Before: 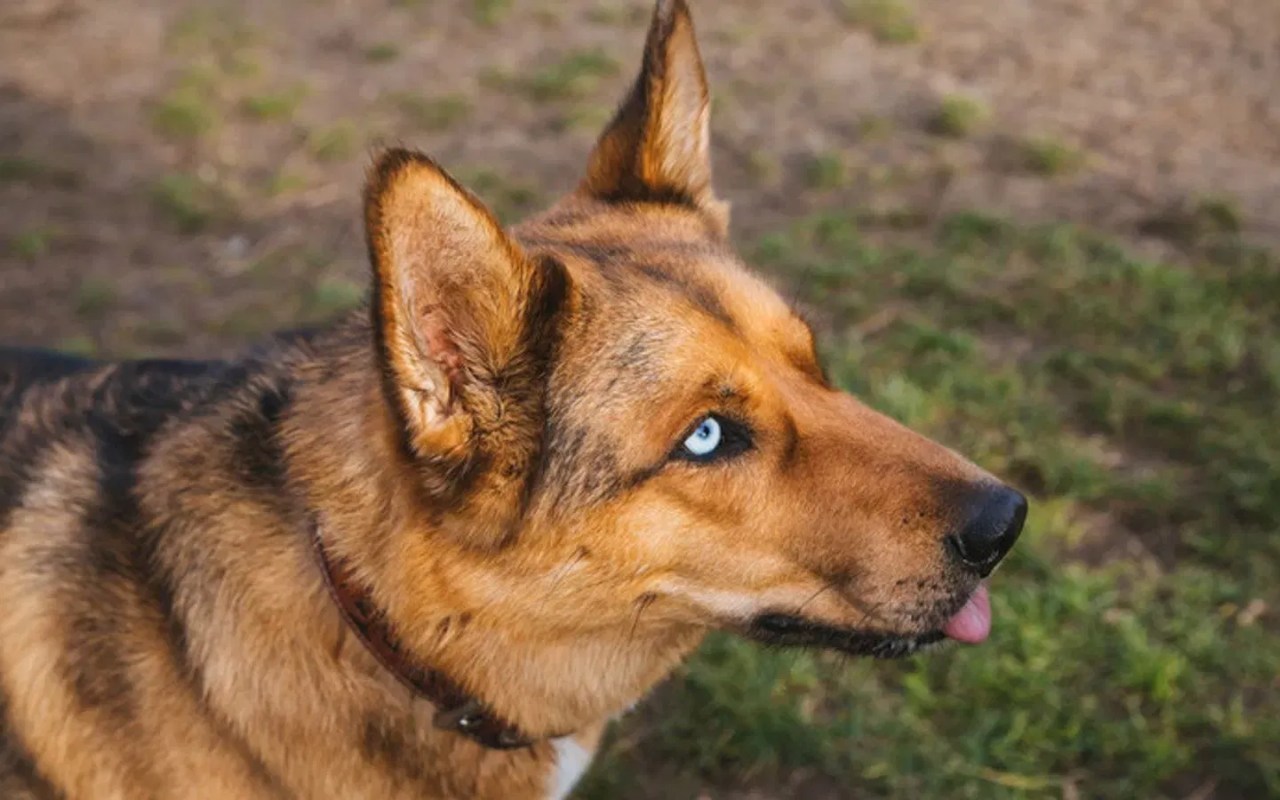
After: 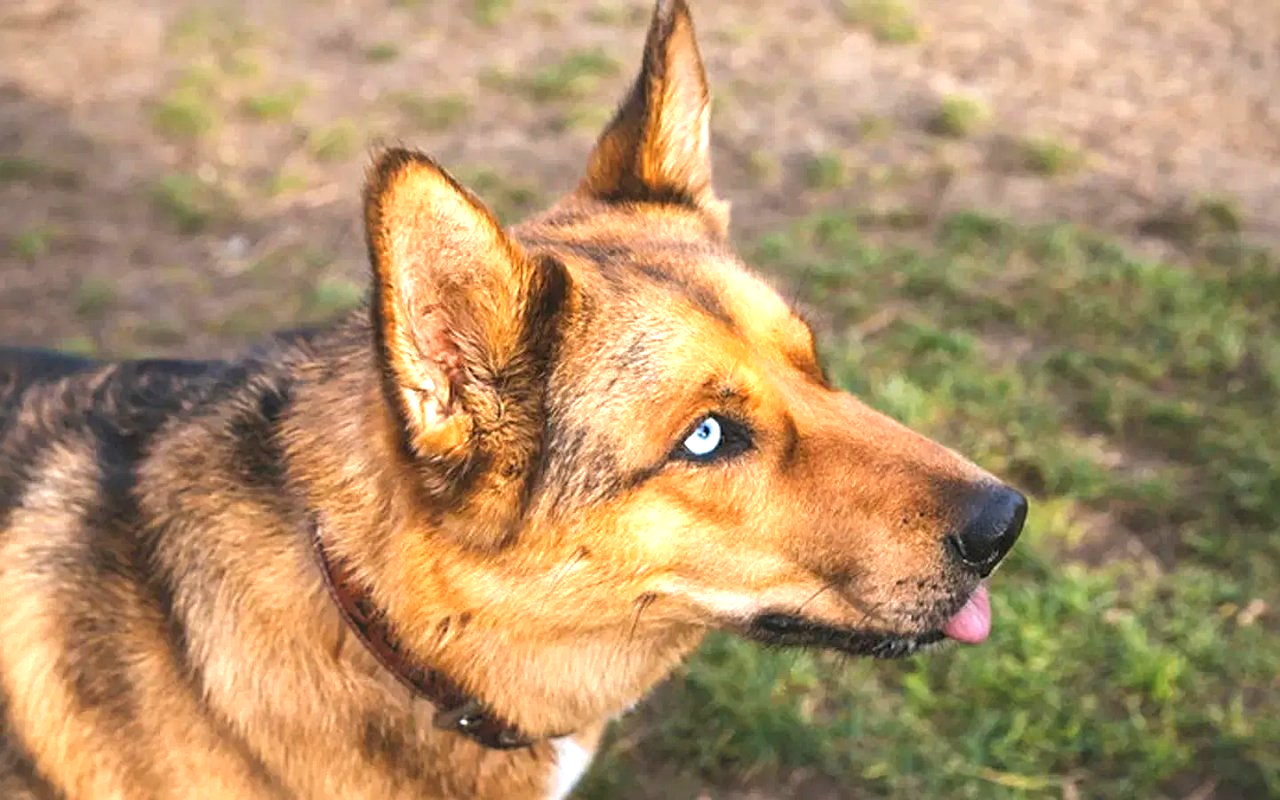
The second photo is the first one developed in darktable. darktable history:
exposure: black level correction 0, exposure 1.098 EV, compensate exposure bias true, compensate highlight preservation false
sharpen: on, module defaults
contrast equalizer: octaves 7, y [[0.5, 0.502, 0.506, 0.511, 0.52, 0.537], [0.5 ×6], [0.505, 0.509, 0.518, 0.534, 0.553, 0.561], [0 ×6], [0 ×6]], mix -0.206
